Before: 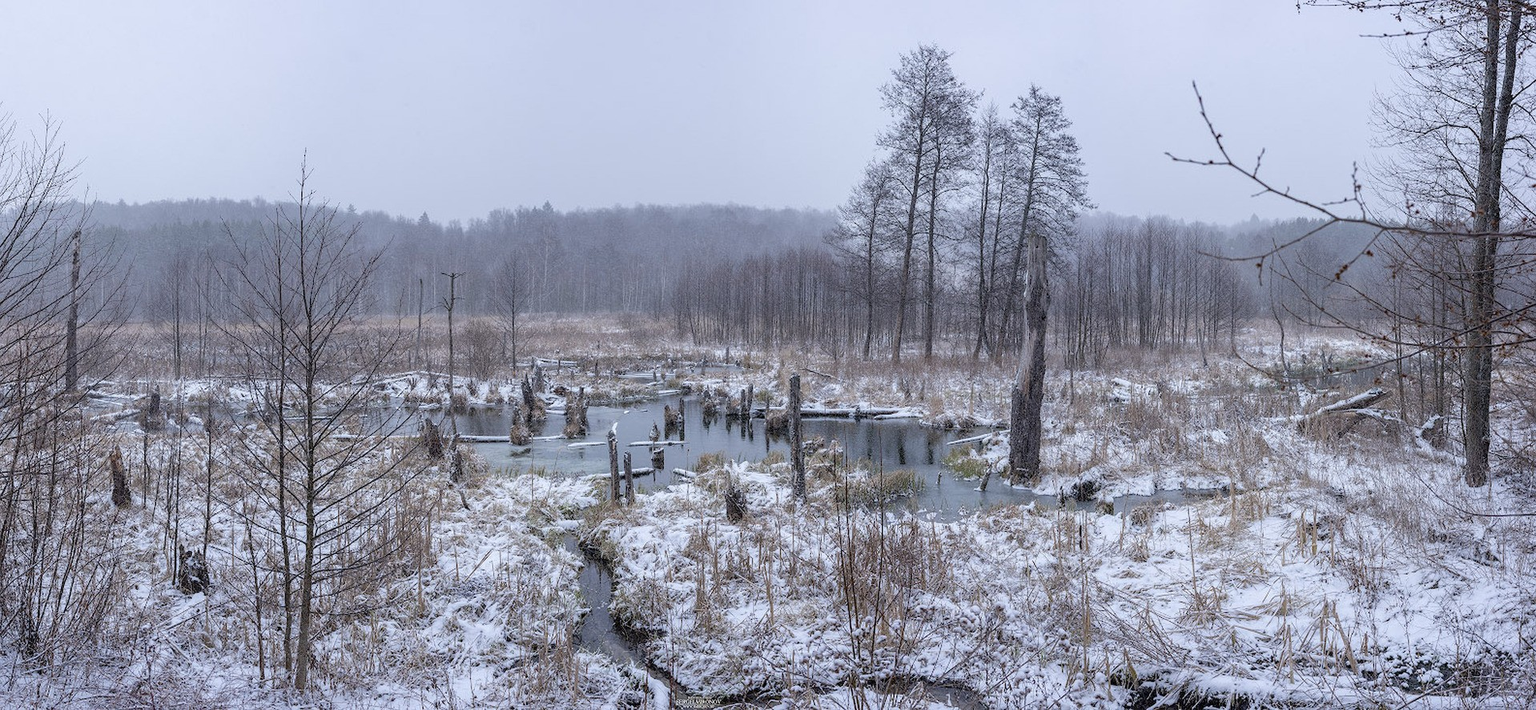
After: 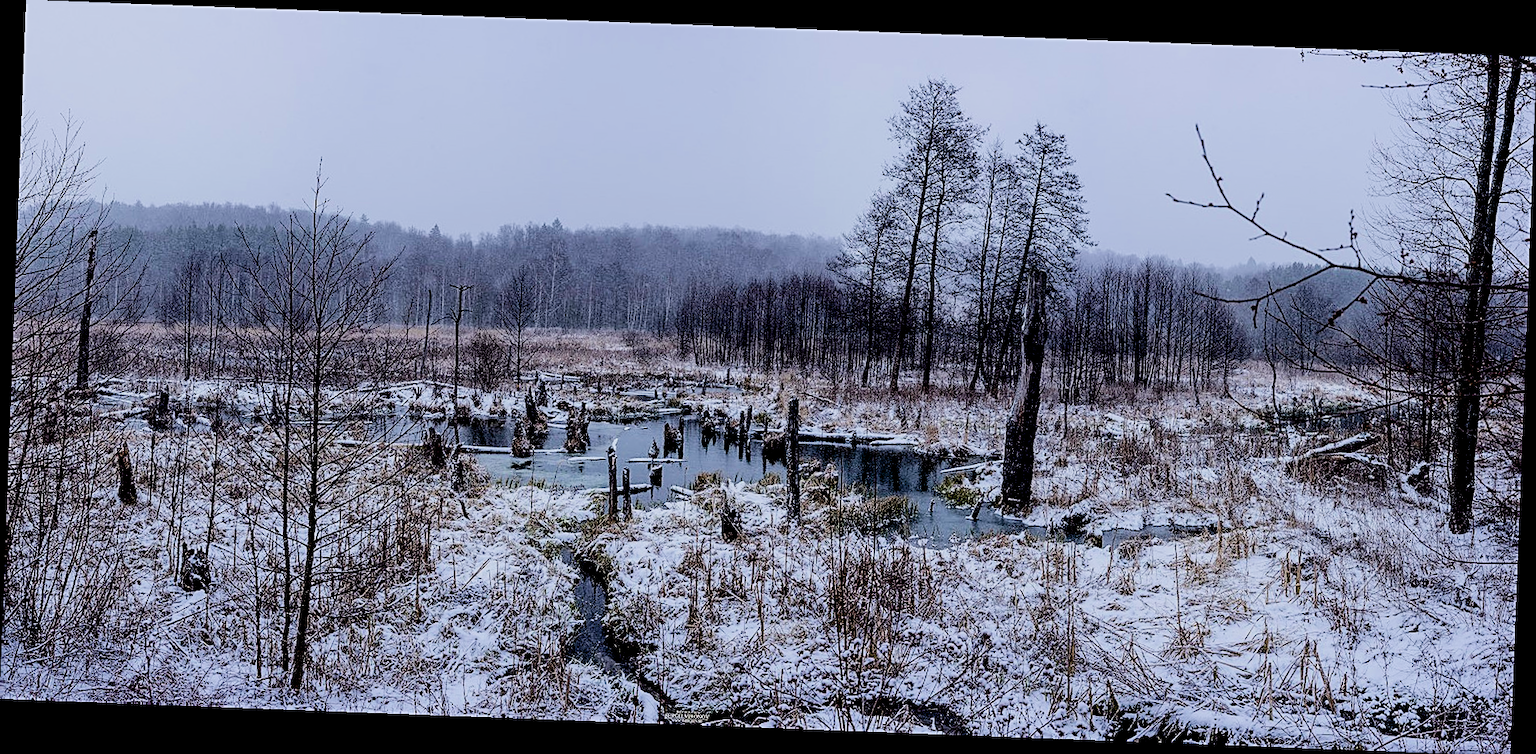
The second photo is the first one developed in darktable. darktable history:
filmic rgb: black relative exposure -7.15 EV, white relative exposure 5.36 EV, hardness 3.02, color science v6 (2022)
exposure: black level correction 0.1, exposure -0.092 EV, compensate highlight preservation false
velvia: strength 39.63%
rotate and perspective: rotation 2.17°, automatic cropping off
sharpen: on, module defaults
tone equalizer: -8 EV -0.75 EV, -7 EV -0.7 EV, -6 EV -0.6 EV, -5 EV -0.4 EV, -3 EV 0.4 EV, -2 EV 0.6 EV, -1 EV 0.7 EV, +0 EV 0.75 EV, edges refinement/feathering 500, mask exposure compensation -1.57 EV, preserve details no
contrast brightness saturation: contrast 0.06, brightness -0.01, saturation -0.23
